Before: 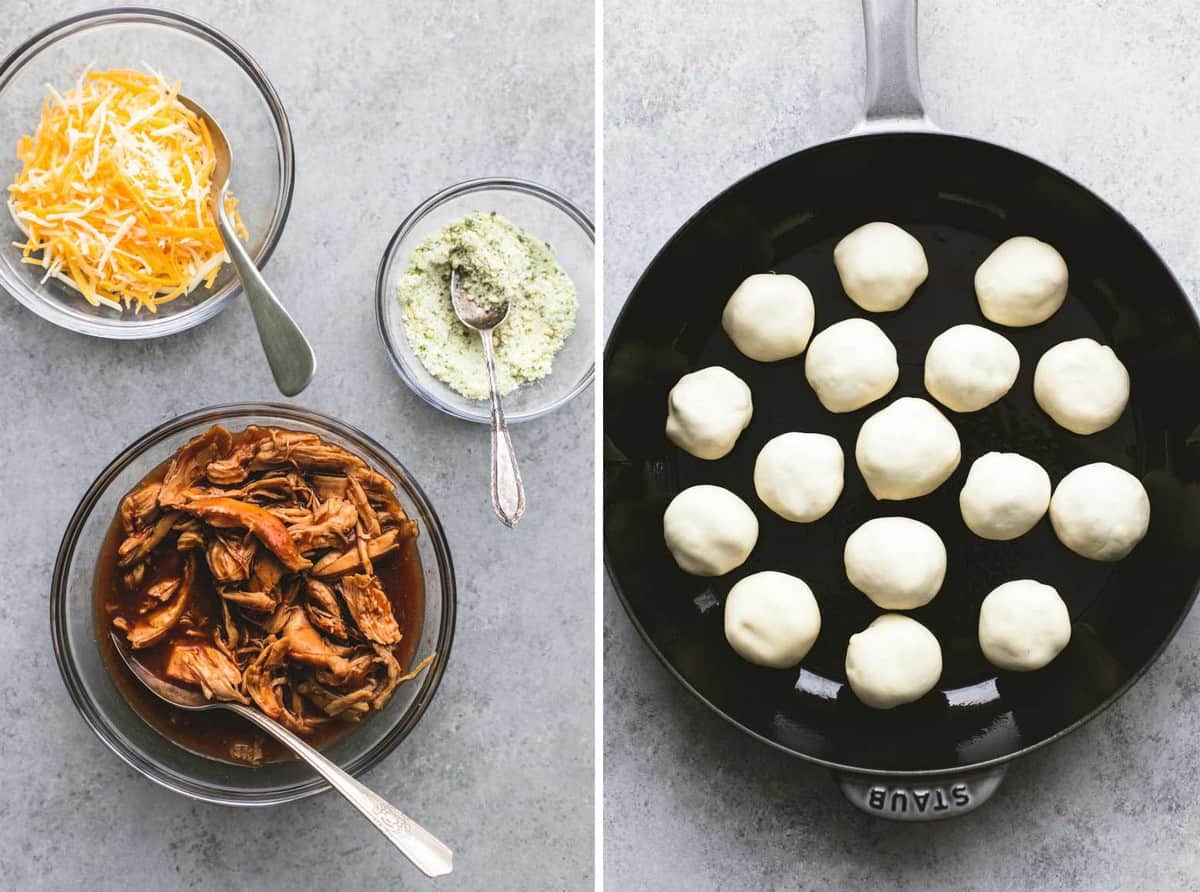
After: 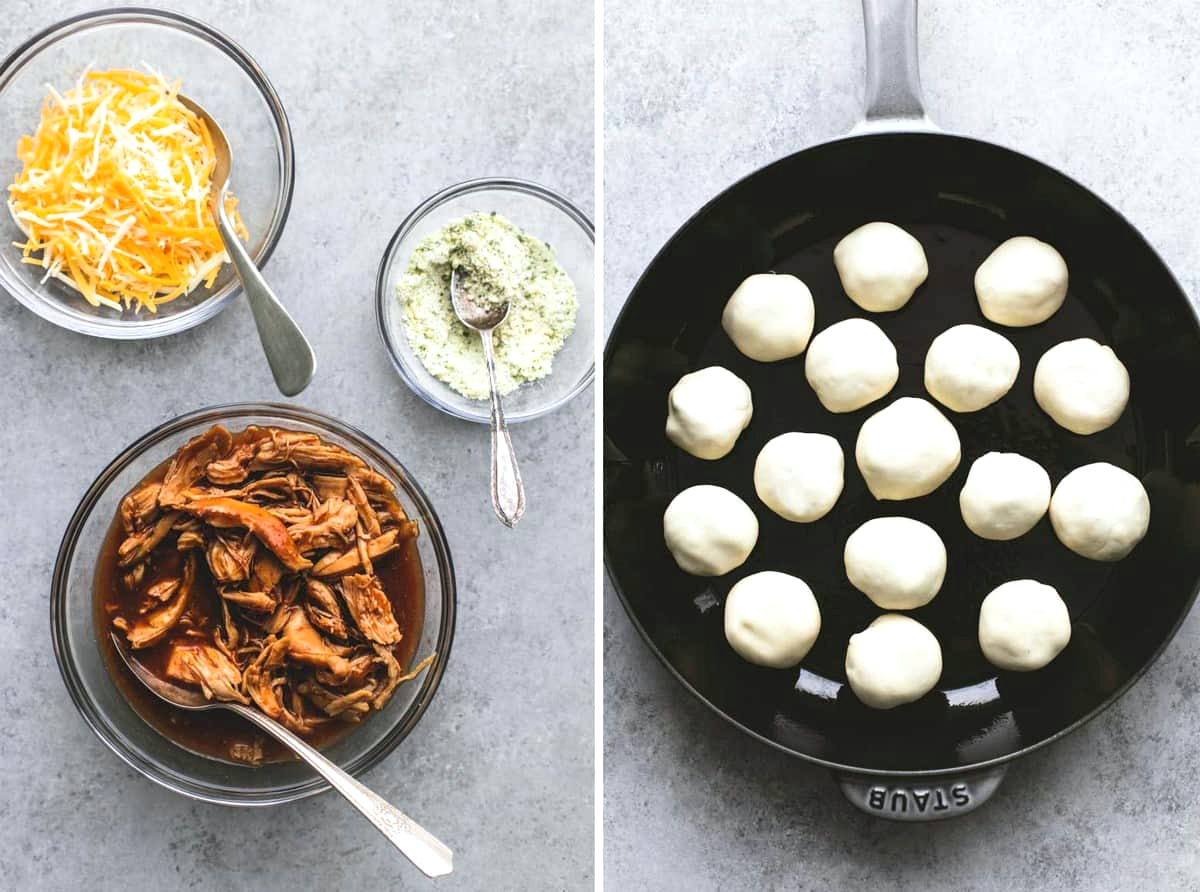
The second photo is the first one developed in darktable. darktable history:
white balance: red 0.986, blue 1.01
exposure: exposure 0.207 EV, compensate highlight preservation false
